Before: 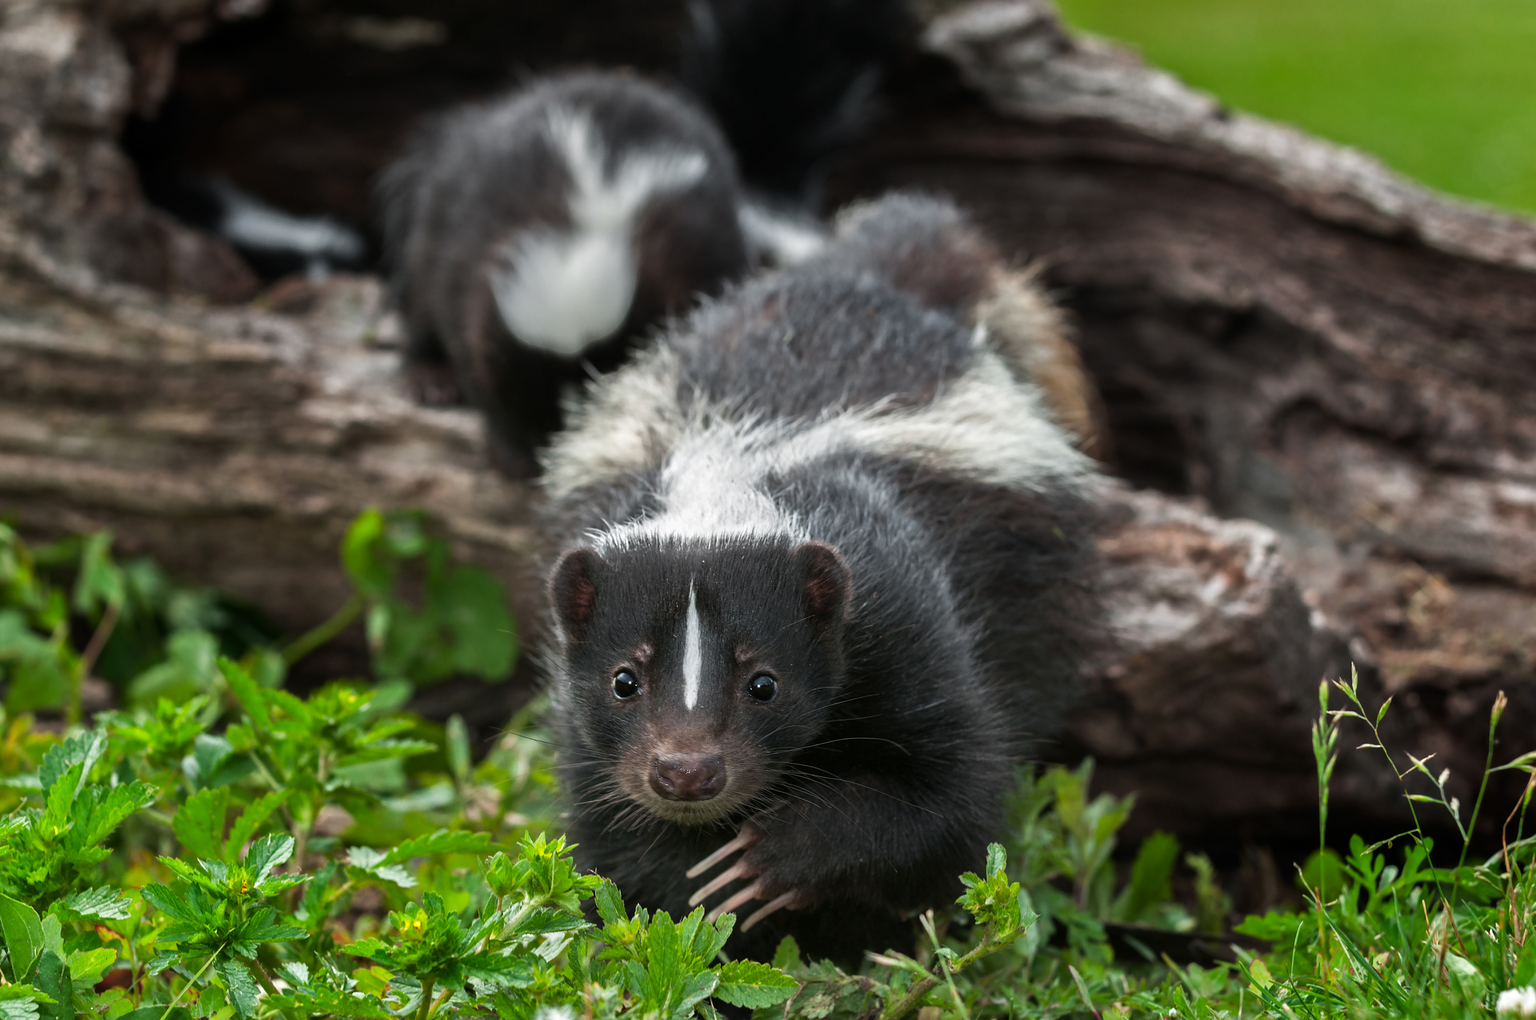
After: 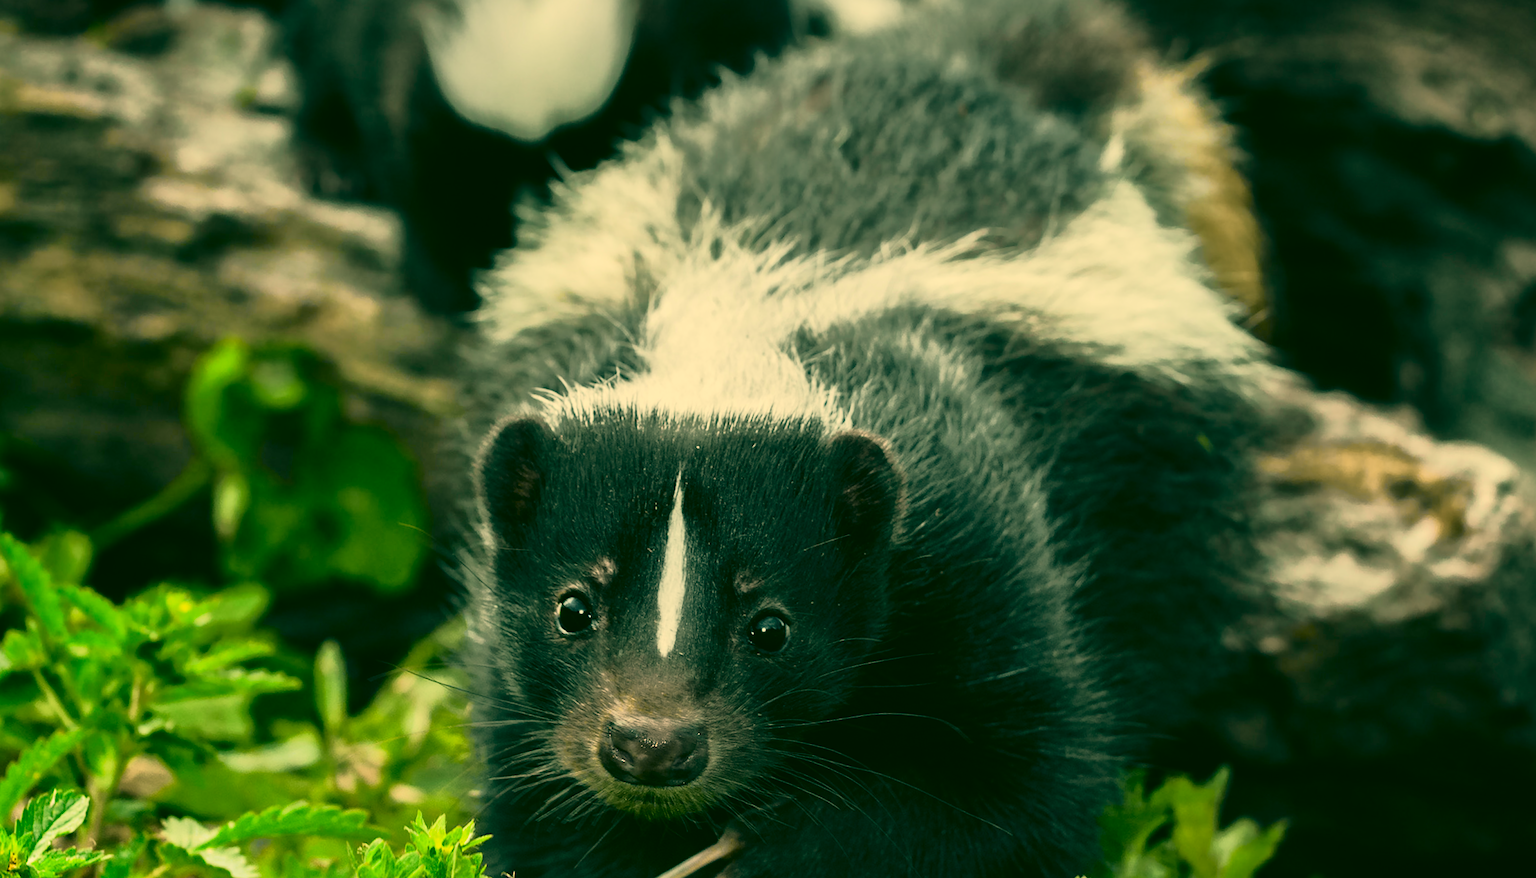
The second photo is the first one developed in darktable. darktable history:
crop and rotate: angle -4.11°, left 9.811%, top 21.054%, right 12.486%, bottom 11.974%
color correction: highlights a* 5.68, highlights b* 33.68, shadows a* -25.94, shadows b* 3.9
tone curve: curves: ch0 [(0, 0.008) (0.081, 0.044) (0.177, 0.123) (0.283, 0.253) (0.416, 0.449) (0.495, 0.524) (0.661, 0.756) (0.796, 0.859) (1, 0.951)]; ch1 [(0, 0) (0.161, 0.092) (0.35, 0.33) (0.392, 0.392) (0.427, 0.426) (0.479, 0.472) (0.505, 0.5) (0.521, 0.524) (0.567, 0.556) (0.583, 0.588) (0.625, 0.627) (0.678, 0.733) (1, 1)]; ch2 [(0, 0) (0.346, 0.362) (0.404, 0.427) (0.502, 0.499) (0.531, 0.523) (0.544, 0.561) (0.58, 0.59) (0.629, 0.642) (0.717, 0.678) (1, 1)], color space Lab, independent channels, preserve colors none
